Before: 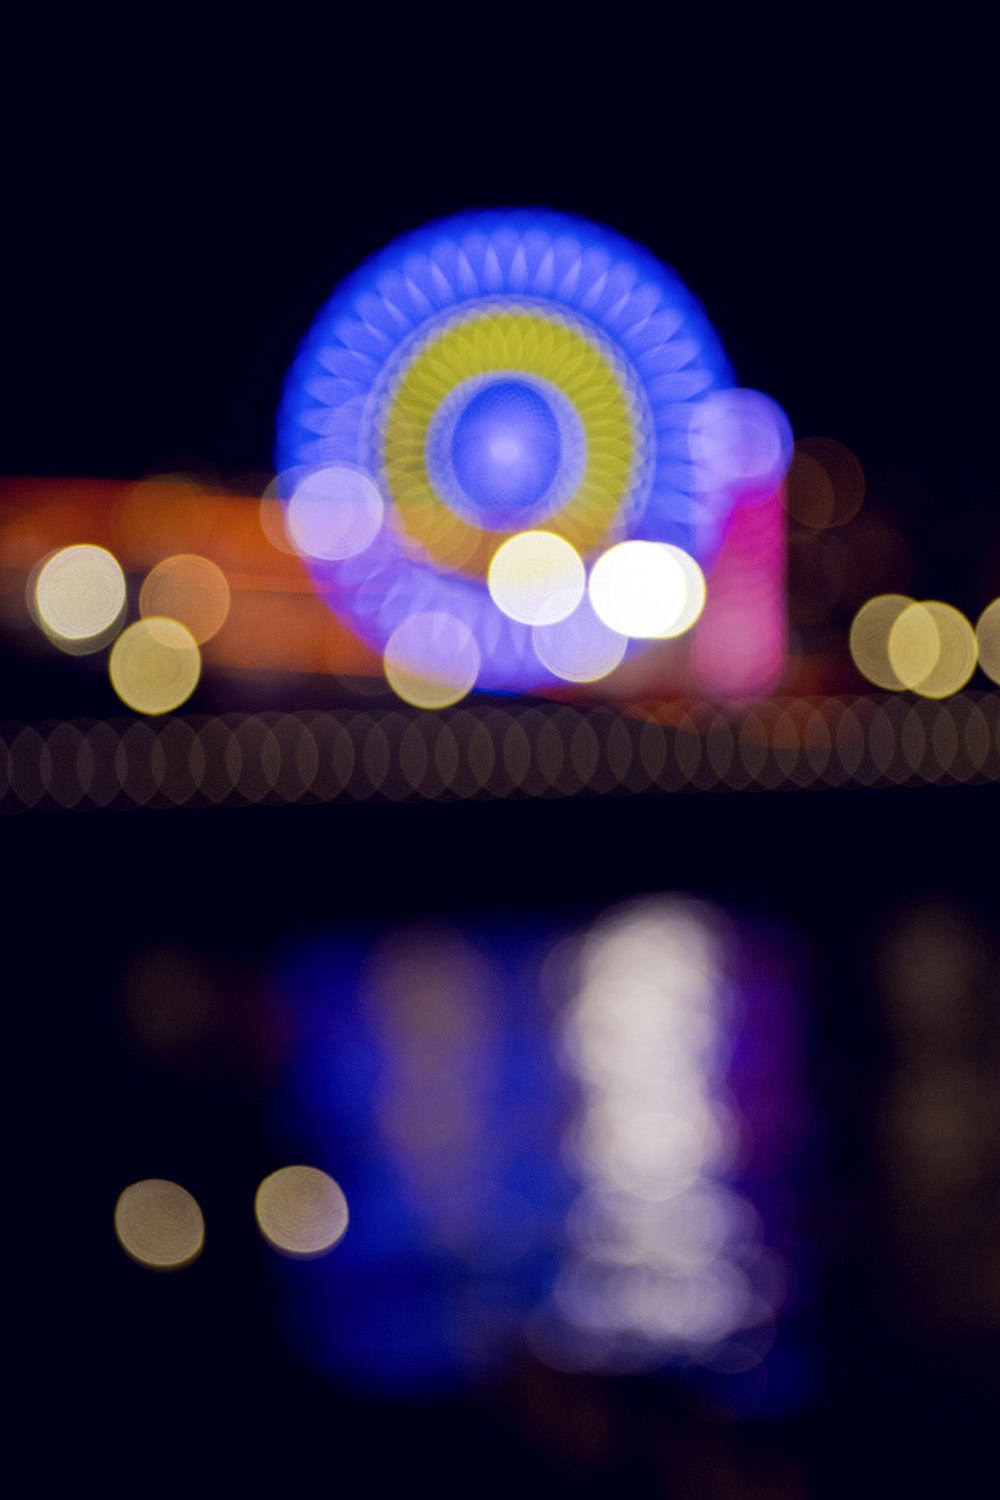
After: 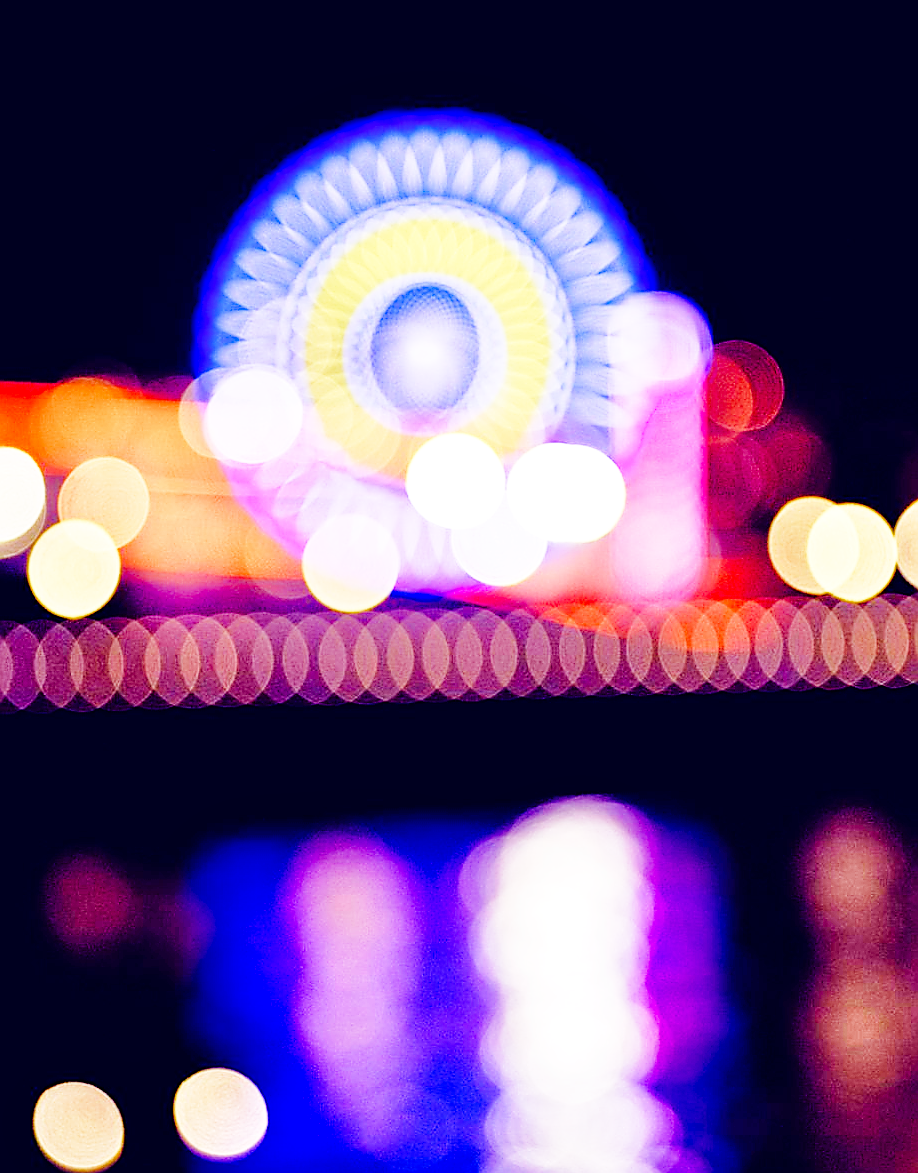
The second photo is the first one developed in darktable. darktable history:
color balance rgb: perceptual saturation grading › global saturation 20%, perceptual saturation grading › highlights -50.048%, perceptual saturation grading › shadows 30.631%
base curve: curves: ch0 [(0, 0) (0.018, 0.026) (0.143, 0.37) (0.33, 0.731) (0.458, 0.853) (0.735, 0.965) (0.905, 0.986) (1, 1)], preserve colors none
sharpen: radius 1.426, amount 1.238, threshold 0.676
exposure: exposure 0.768 EV, compensate exposure bias true, compensate highlight preservation false
tone equalizer: -8 EV 2 EV, -7 EV 1.96 EV, -6 EV 1.96 EV, -5 EV 1.99 EV, -4 EV 1.98 EV, -3 EV 1.48 EV, -2 EV 0.989 EV, -1 EV 0.509 EV
crop: left 8.101%, top 6.528%, bottom 15.232%
